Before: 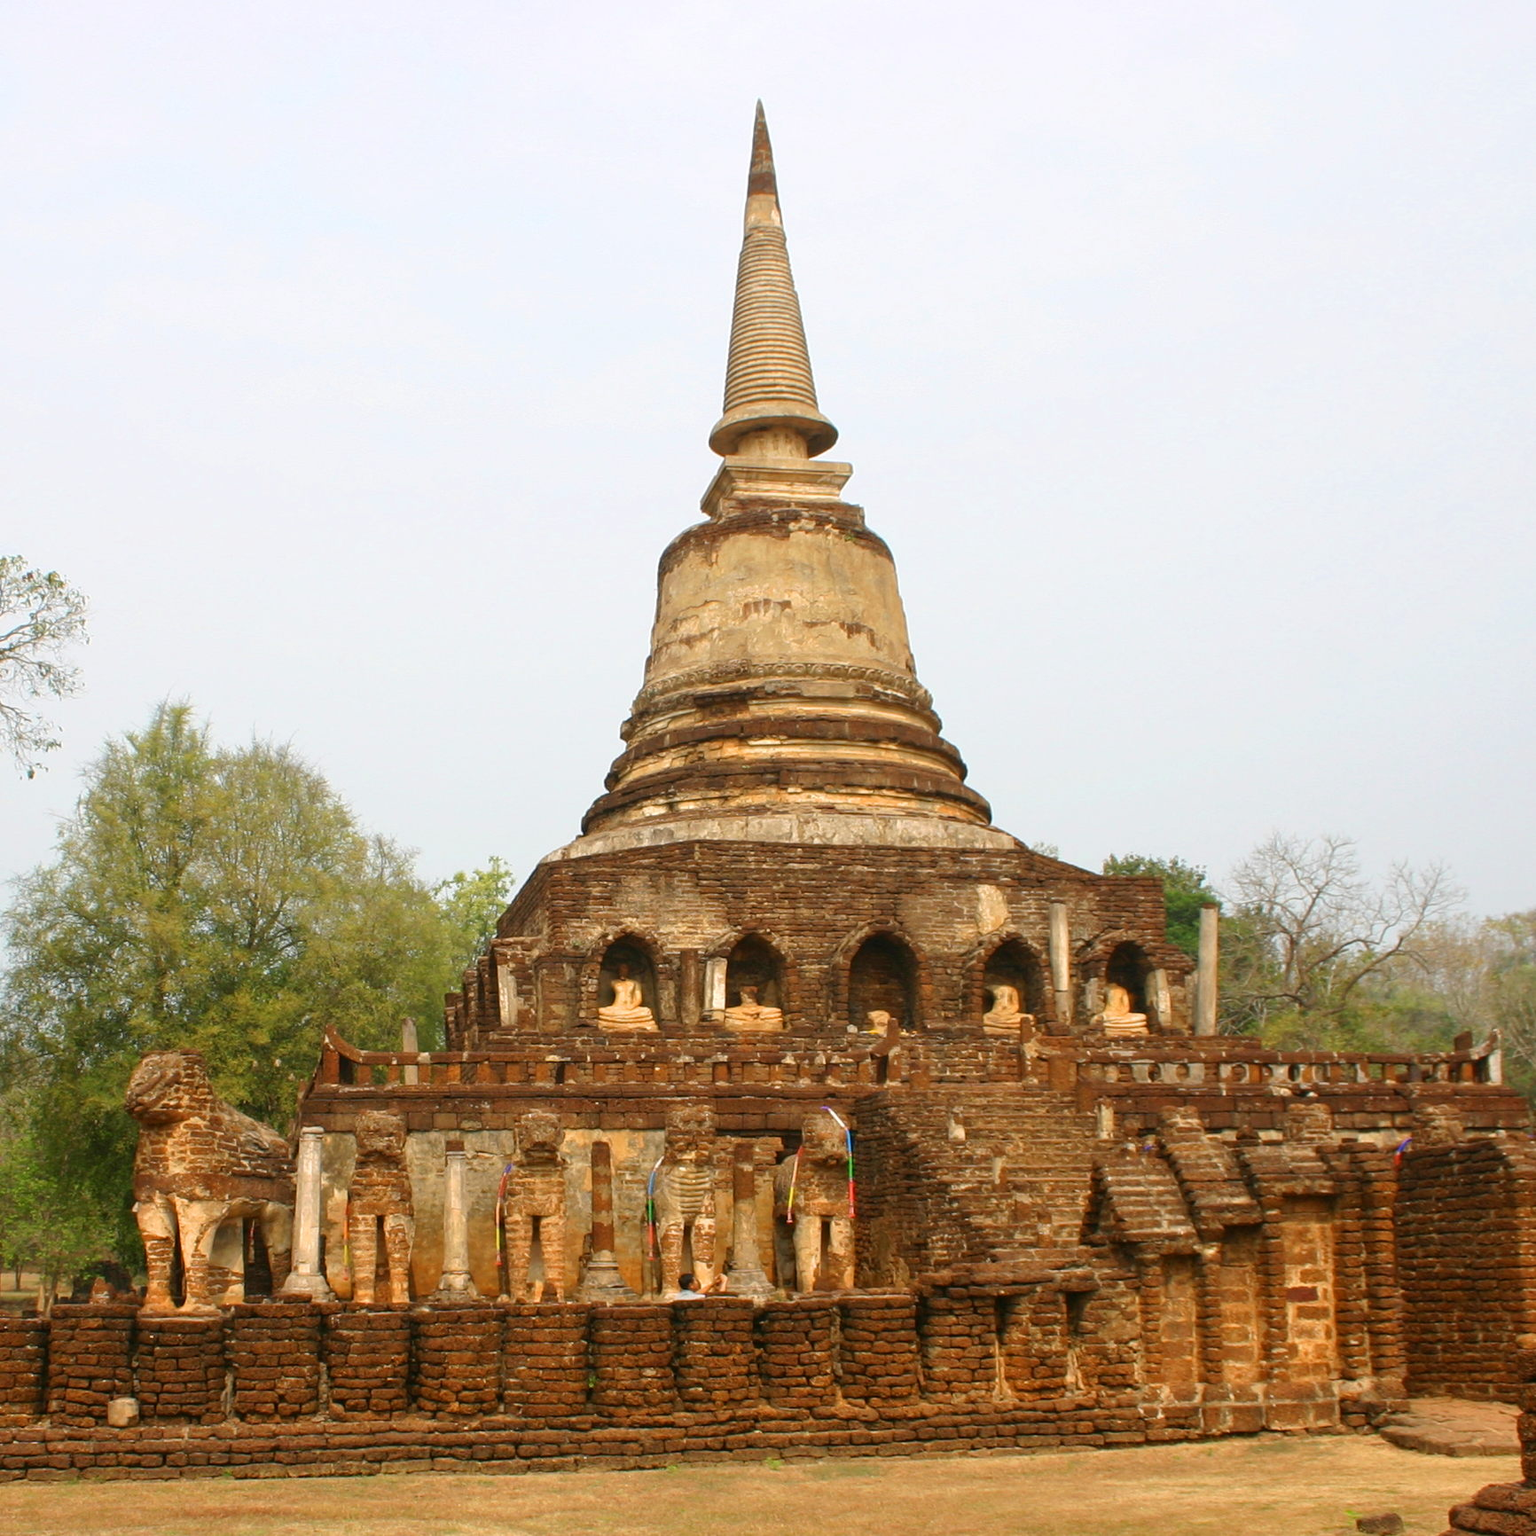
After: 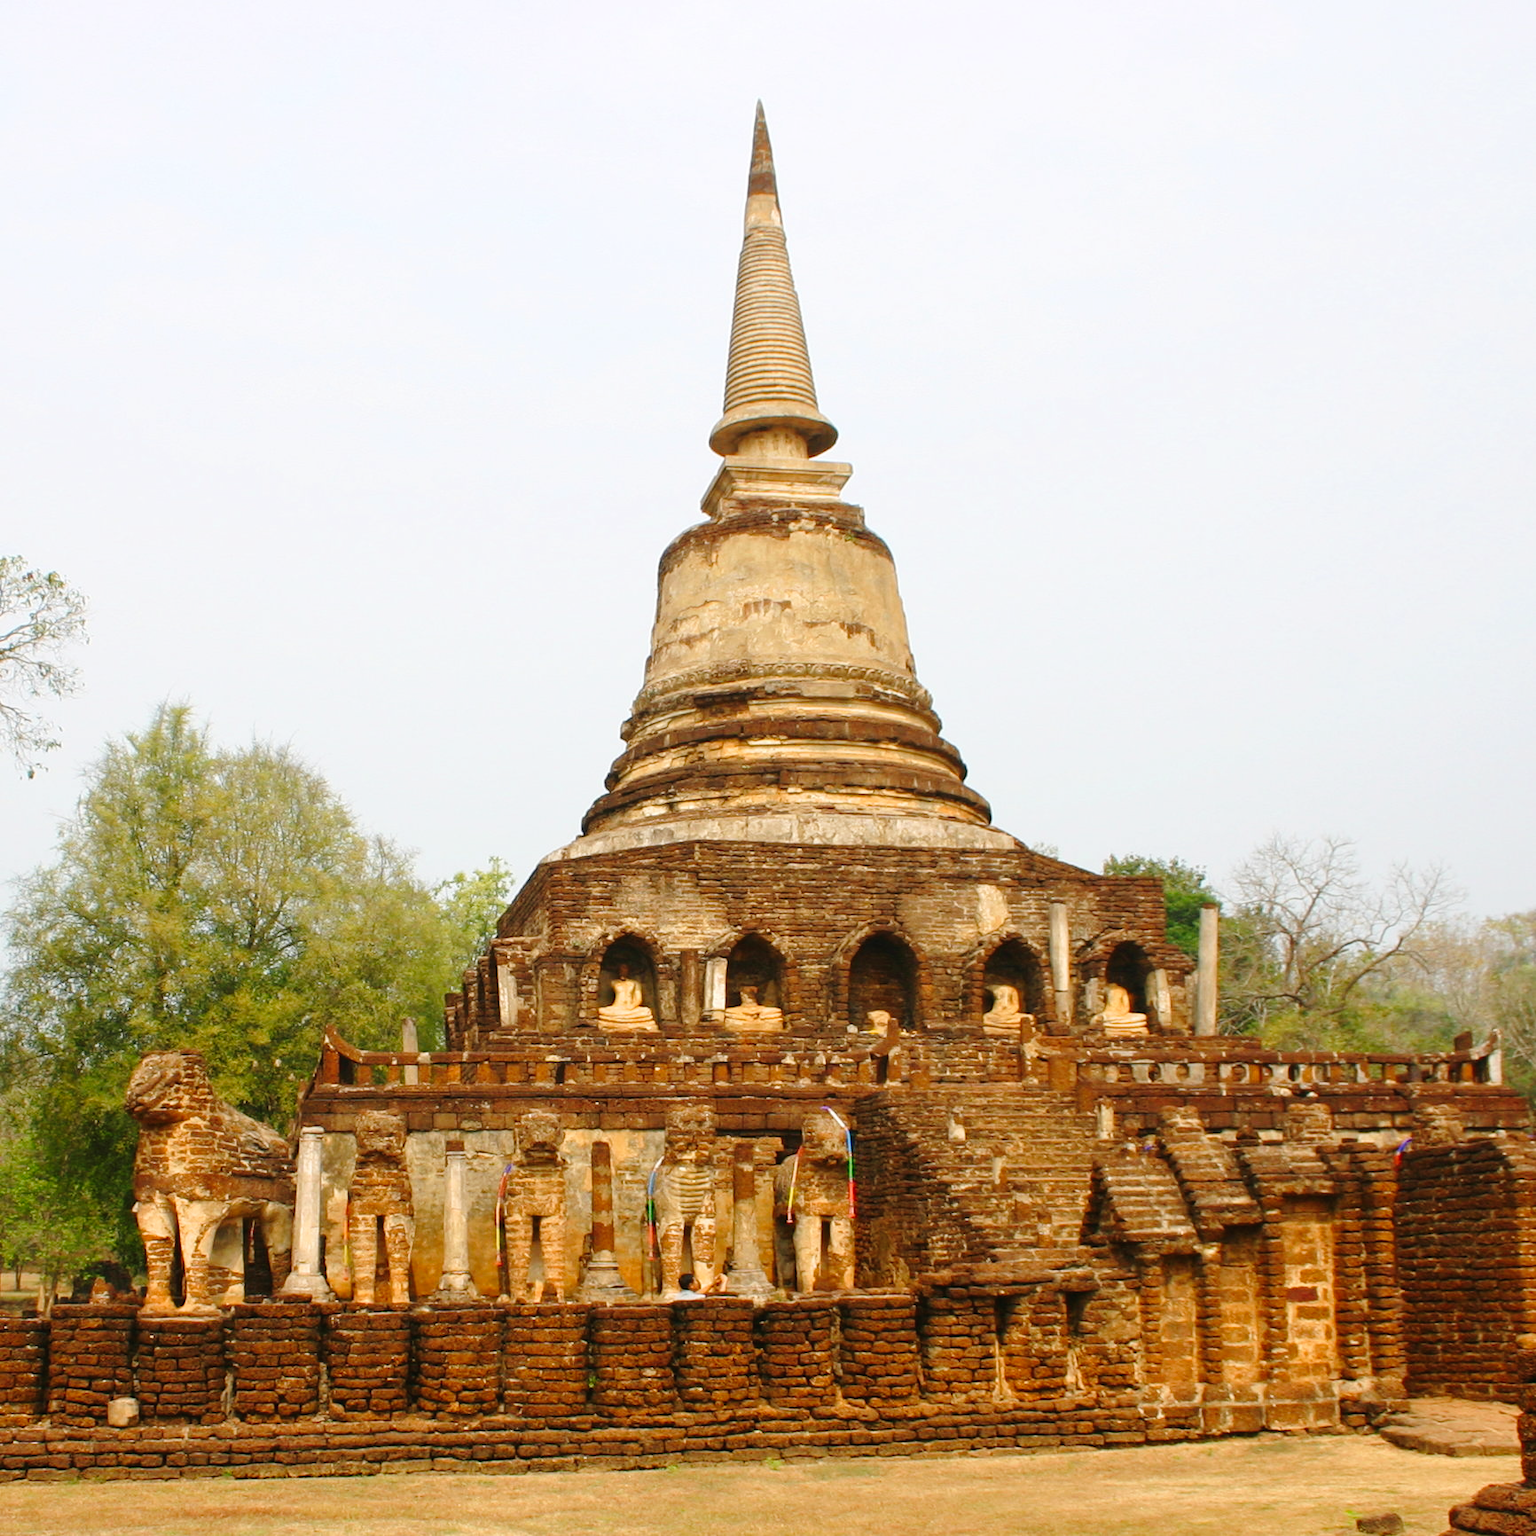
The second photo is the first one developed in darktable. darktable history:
tone curve: curves: ch0 [(0, 0) (0.003, 0.015) (0.011, 0.019) (0.025, 0.026) (0.044, 0.041) (0.069, 0.057) (0.1, 0.085) (0.136, 0.116) (0.177, 0.158) (0.224, 0.215) (0.277, 0.286) (0.335, 0.367) (0.399, 0.452) (0.468, 0.534) (0.543, 0.612) (0.623, 0.698) (0.709, 0.775) (0.801, 0.858) (0.898, 0.928) (1, 1)], preserve colors none
